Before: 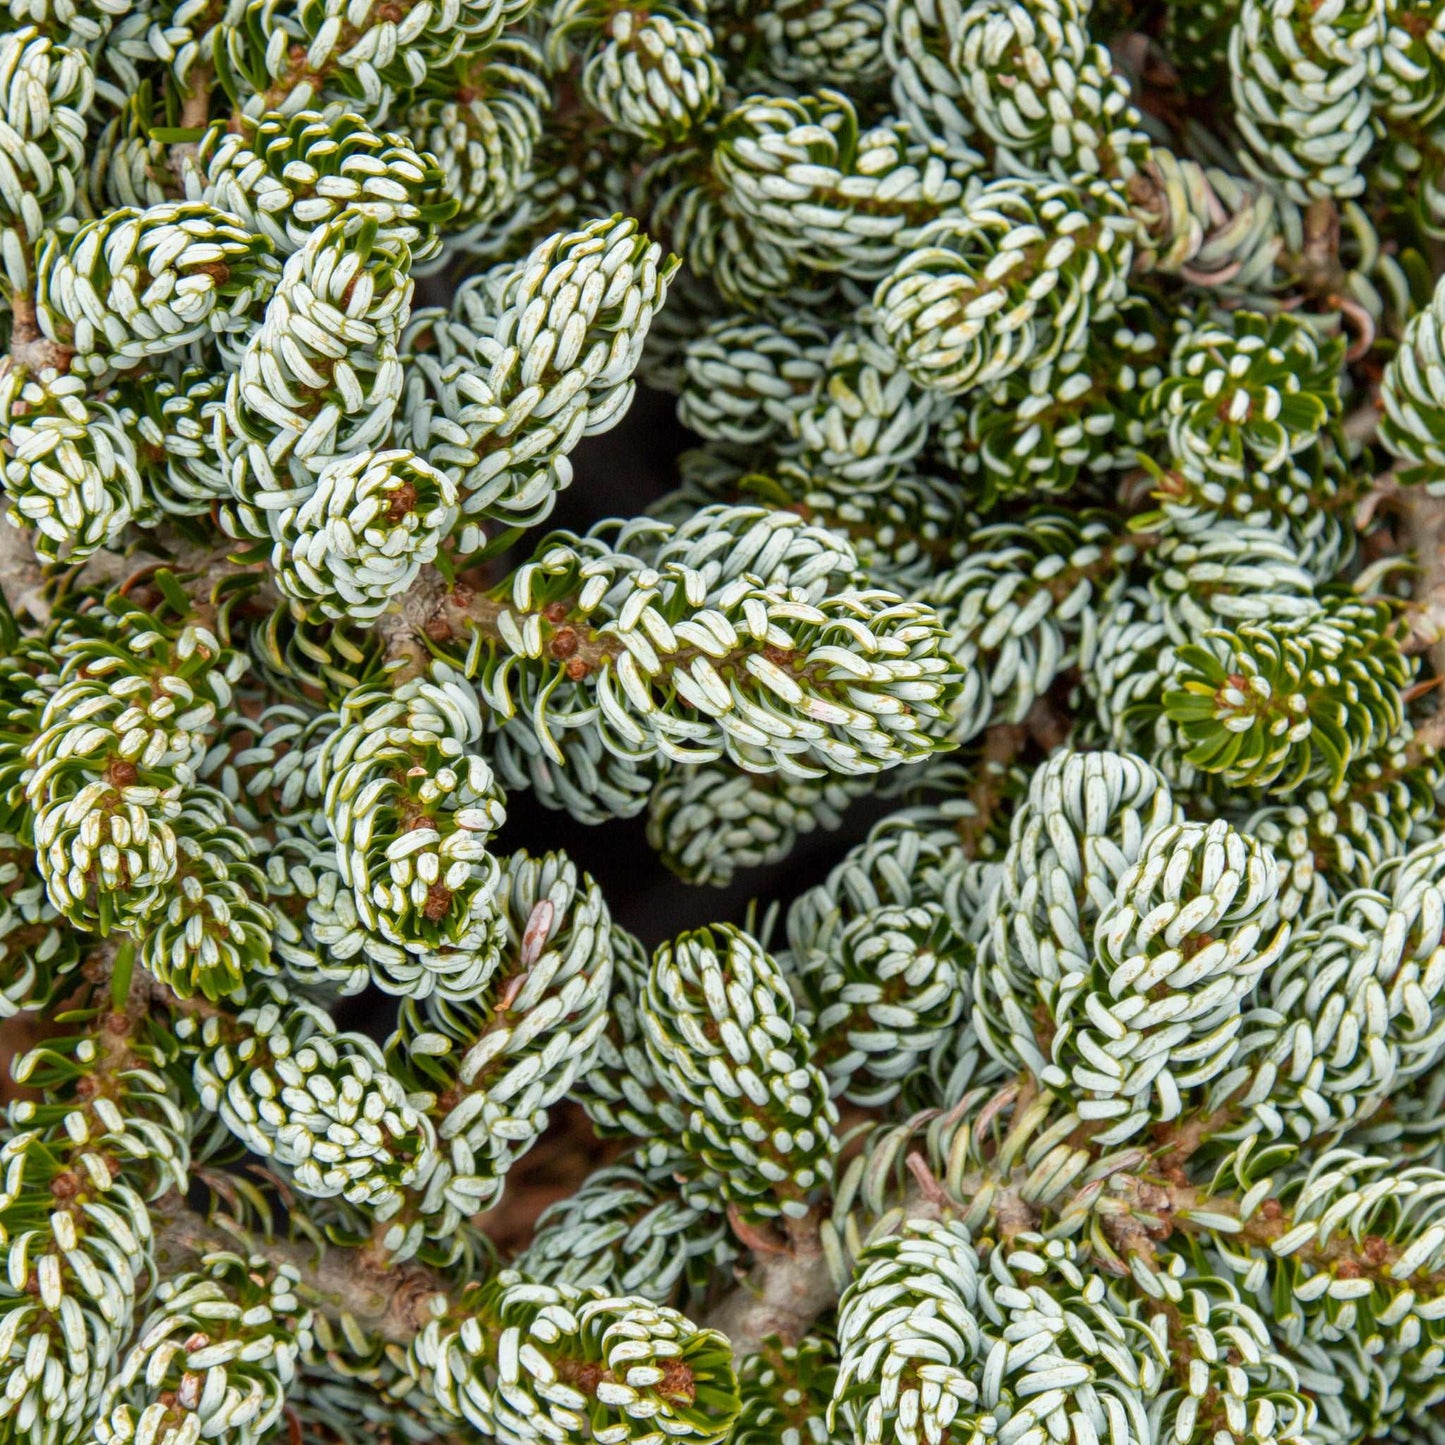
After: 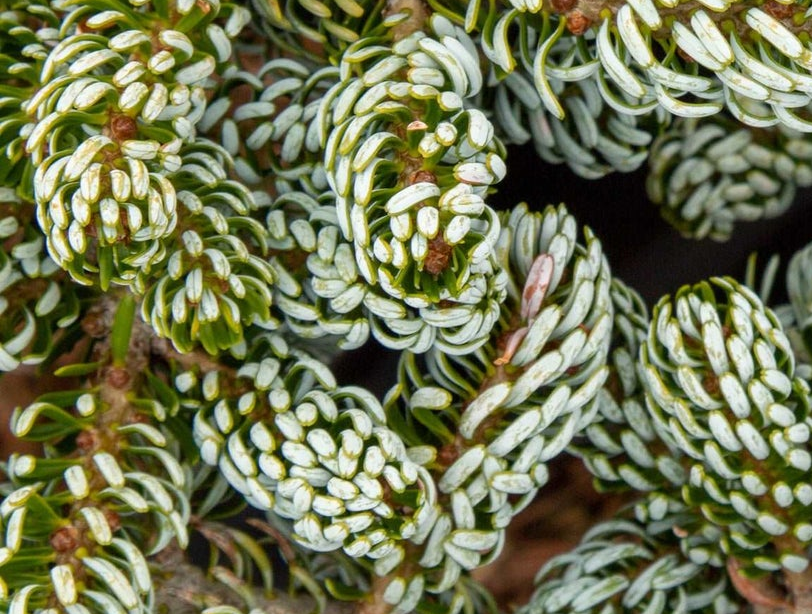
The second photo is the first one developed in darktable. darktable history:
crop: top 44.754%, right 43.745%, bottom 12.726%
tone equalizer: on, module defaults
